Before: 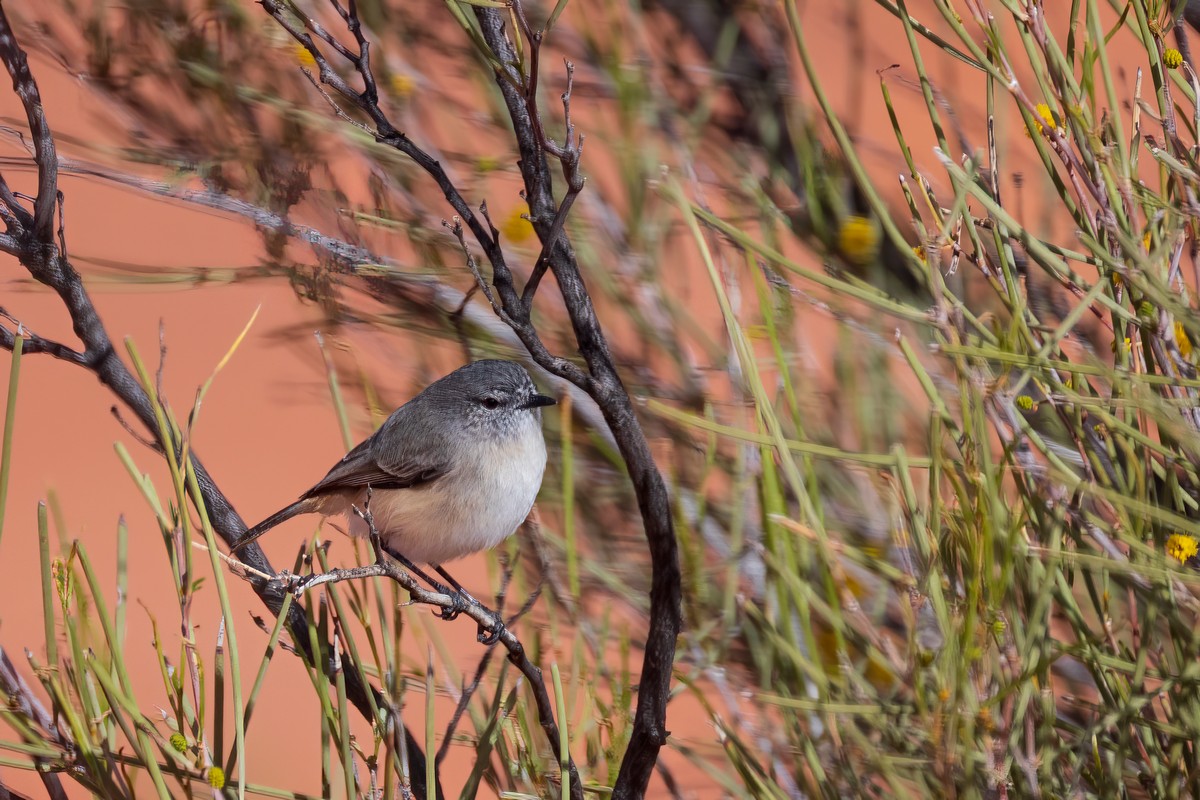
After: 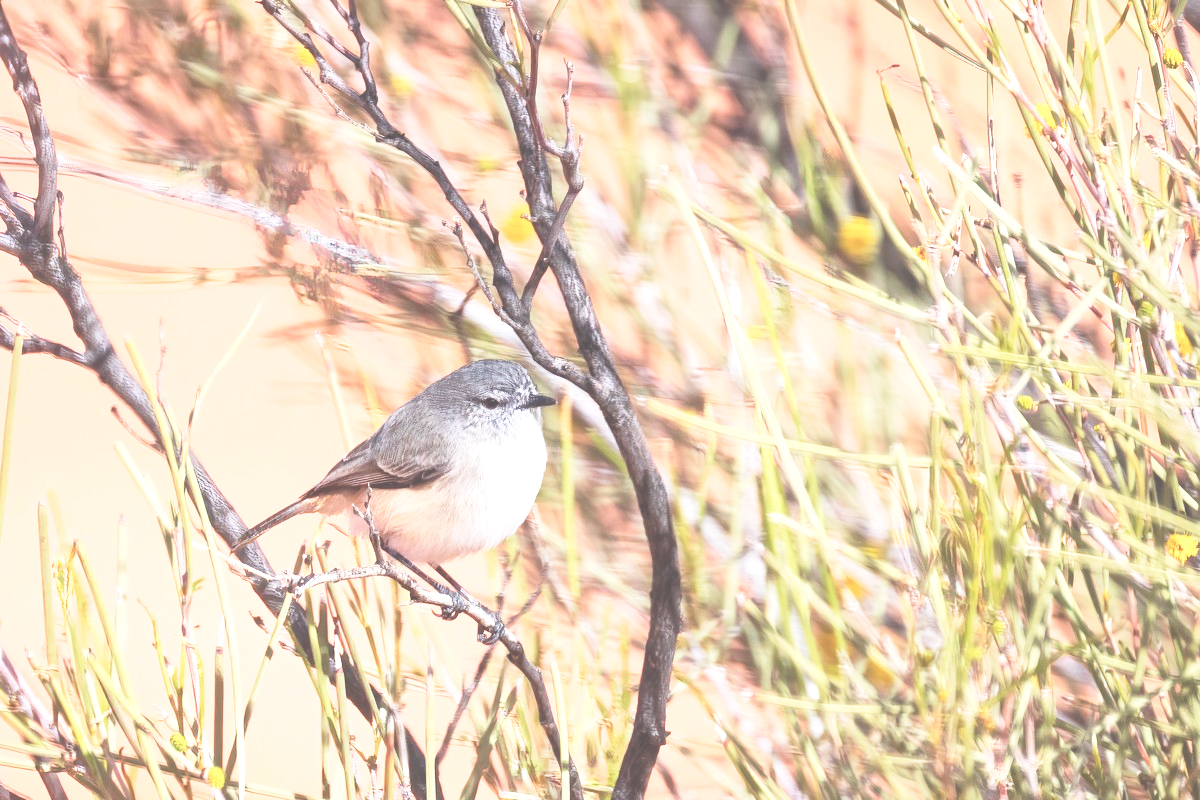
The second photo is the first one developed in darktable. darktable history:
exposure: black level correction -0.023, exposure 1.395 EV, compensate highlight preservation false
base curve: curves: ch0 [(0, 0) (0.028, 0.03) (0.121, 0.232) (0.46, 0.748) (0.859, 0.968) (1, 1)], preserve colors none
